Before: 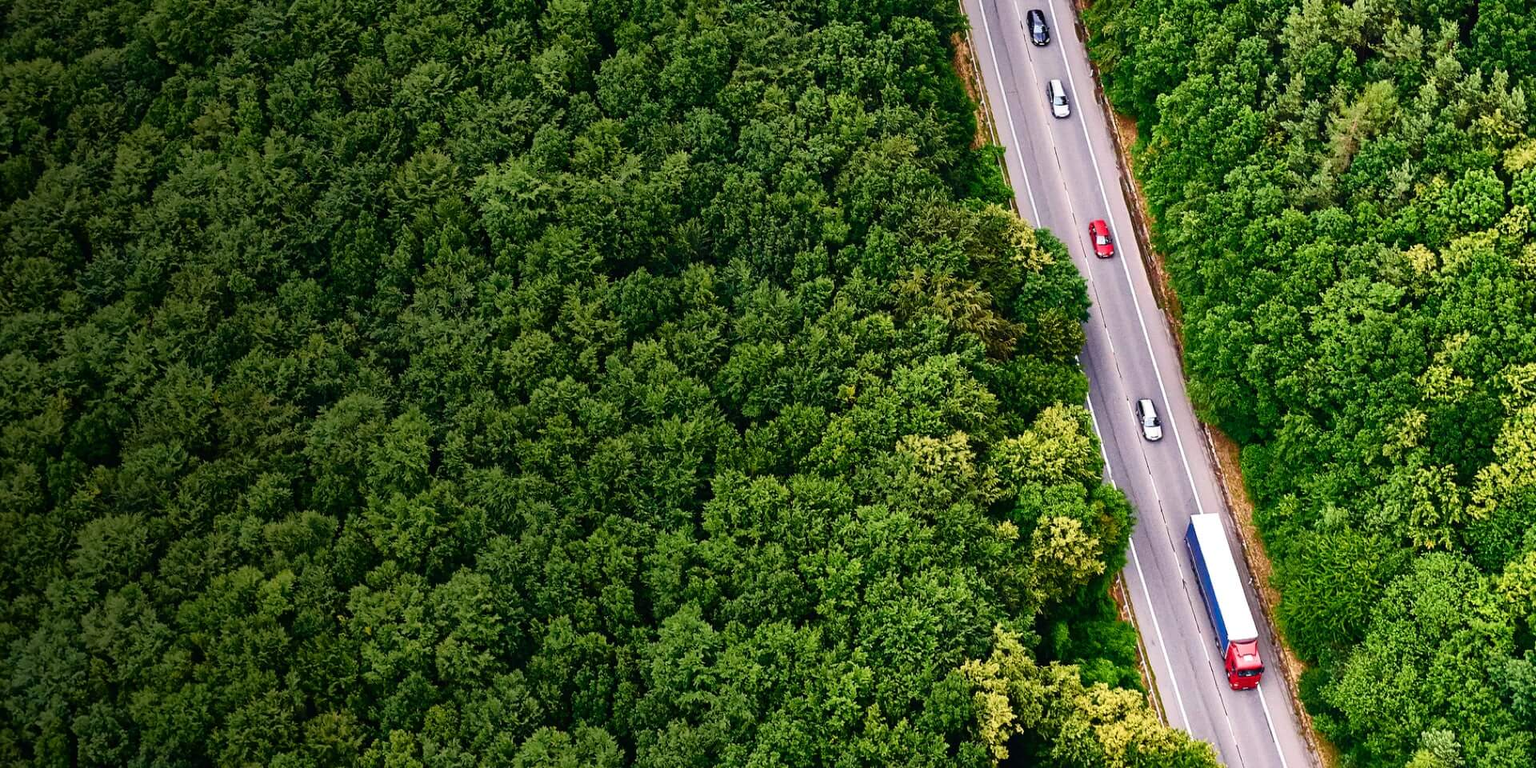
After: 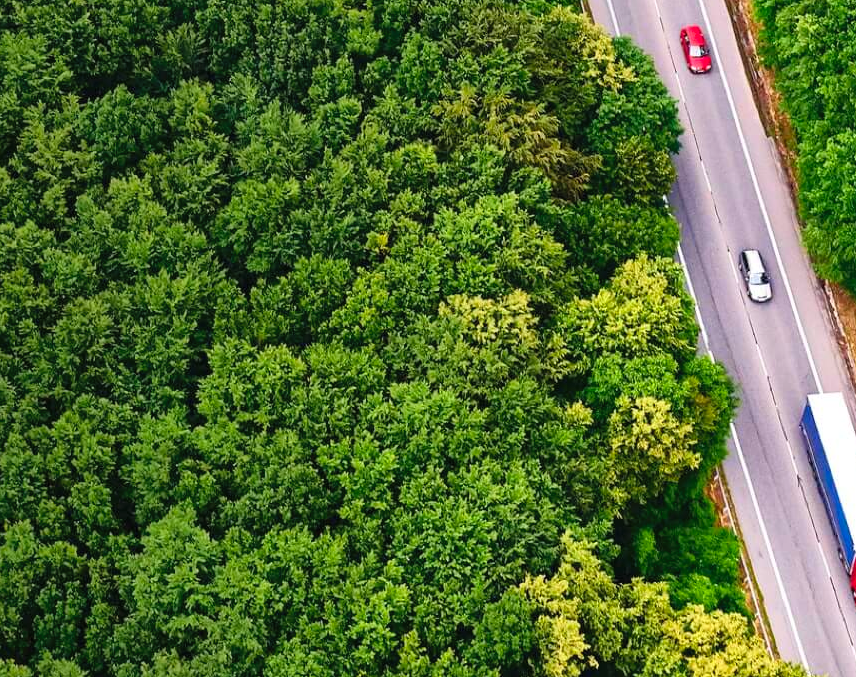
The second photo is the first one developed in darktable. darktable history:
shadows and highlights: radius 125.83, shadows 30.48, highlights -30.98, low approximation 0.01, soften with gaussian
crop: left 35.481%, top 25.975%, right 19.93%, bottom 3.432%
contrast brightness saturation: brightness 0.095, saturation 0.195
